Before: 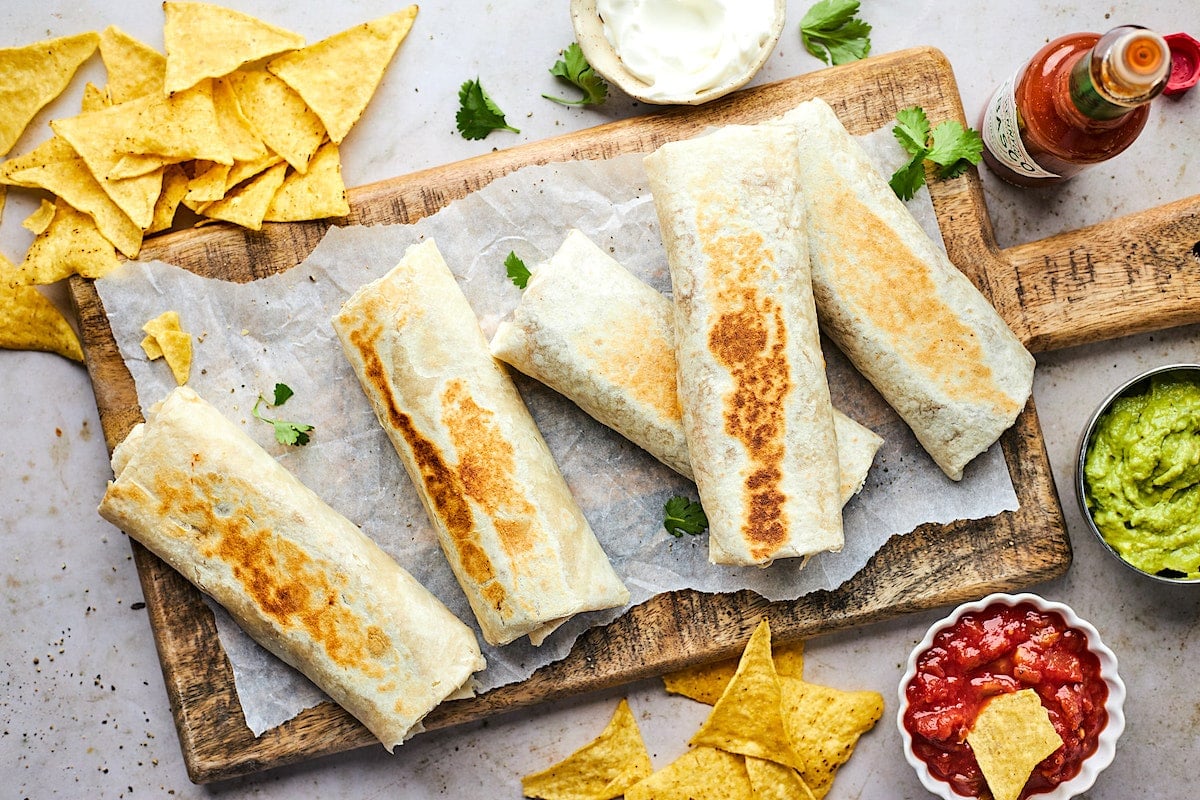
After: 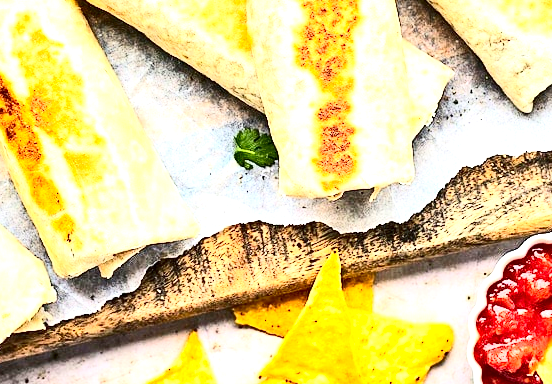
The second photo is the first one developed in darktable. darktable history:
contrast brightness saturation: contrast 0.408, brightness 0.097, saturation 0.214
tone equalizer: edges refinement/feathering 500, mask exposure compensation -1.57 EV, preserve details no
crop: left 35.853%, top 46.043%, right 18.146%, bottom 5.846%
exposure: black level correction 0.001, exposure 1.303 EV, compensate highlight preservation false
